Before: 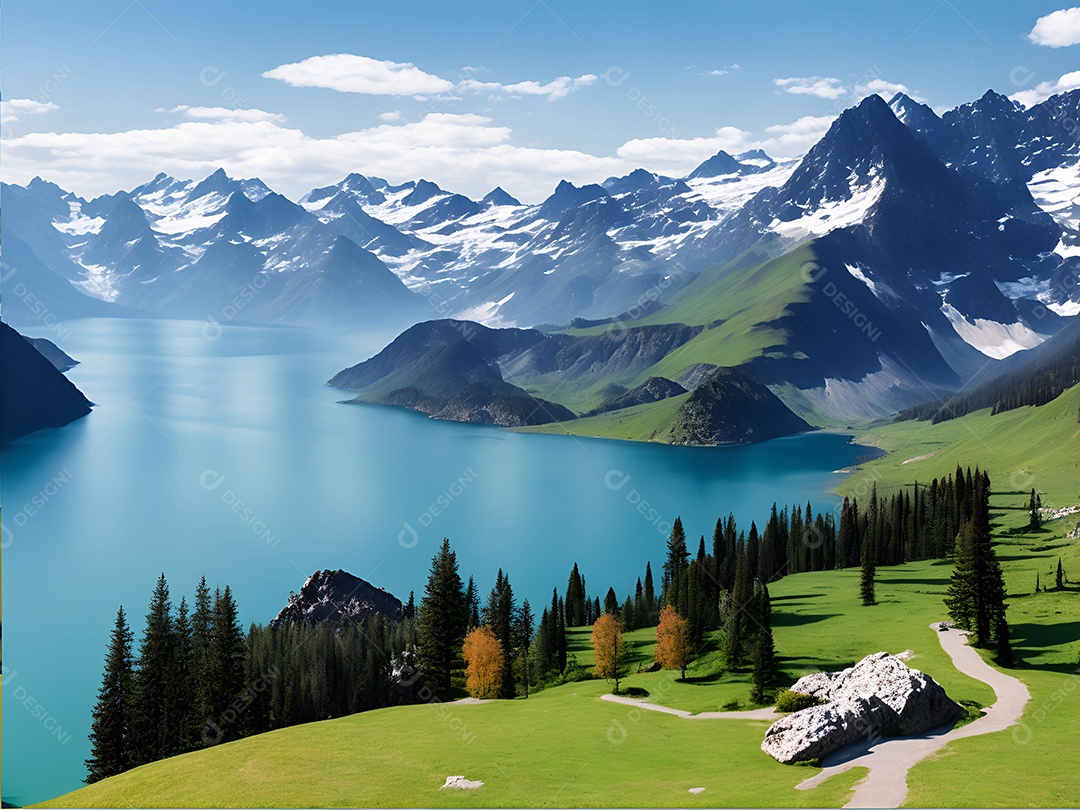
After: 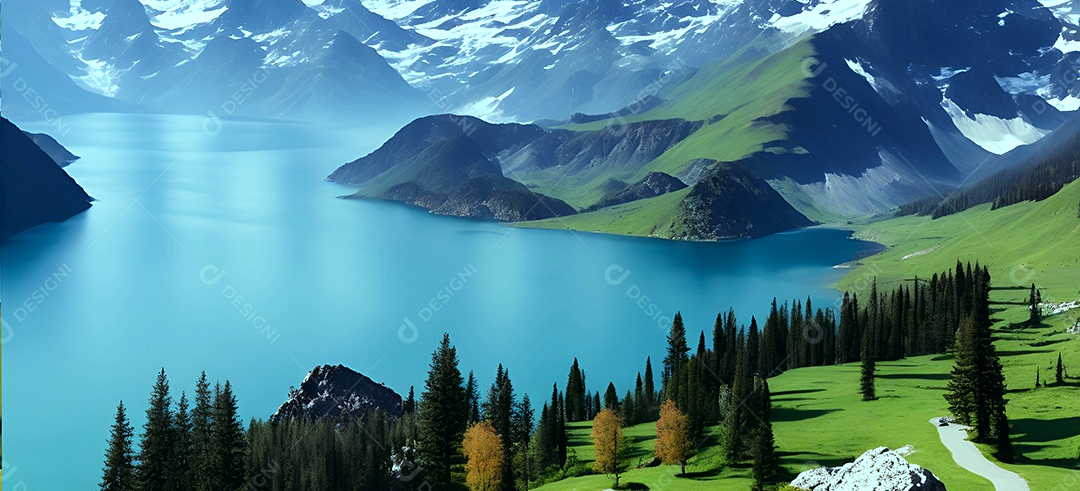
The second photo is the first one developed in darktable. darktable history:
crop and rotate: top 25.357%, bottom 13.942%
color balance: mode lift, gamma, gain (sRGB), lift [0.997, 0.979, 1.021, 1.011], gamma [1, 1.084, 0.916, 0.998], gain [1, 0.87, 1.13, 1.101], contrast 4.55%, contrast fulcrum 38.24%, output saturation 104.09%
shadows and highlights: radius 331.84, shadows 53.55, highlights -100, compress 94.63%, highlights color adjustment 73.23%, soften with gaussian
